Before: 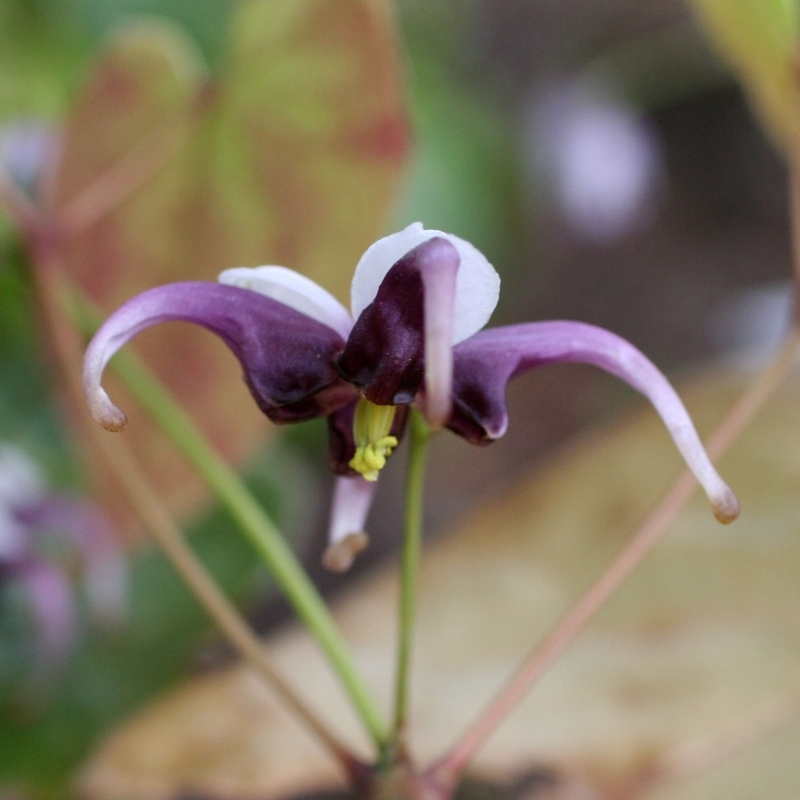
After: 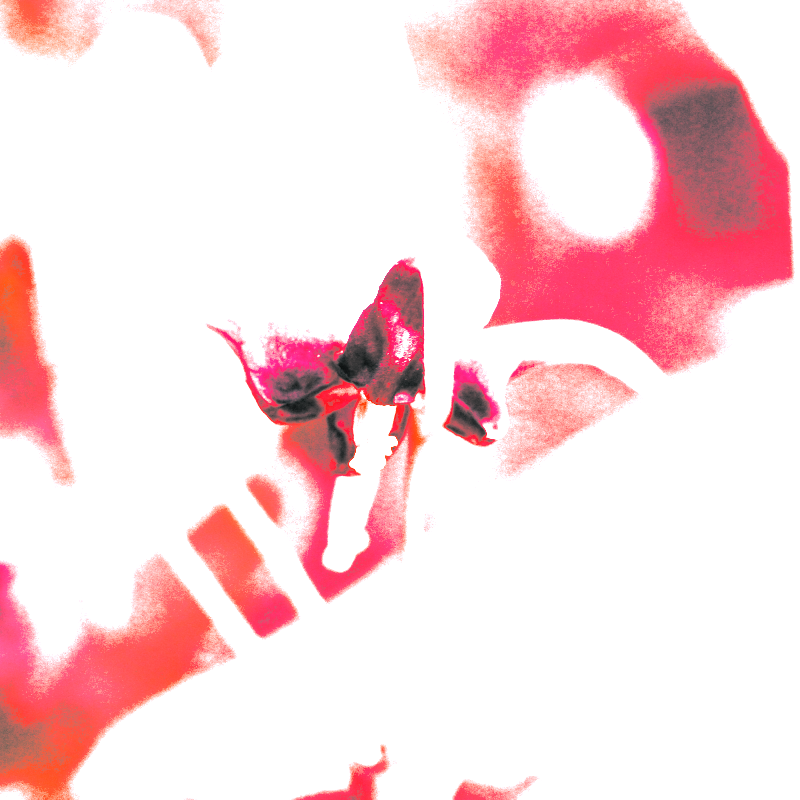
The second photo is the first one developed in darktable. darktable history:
white balance: red 4.26, blue 1.802
split-toning: shadows › hue 186.43°, highlights › hue 49.29°, compress 30.29%
